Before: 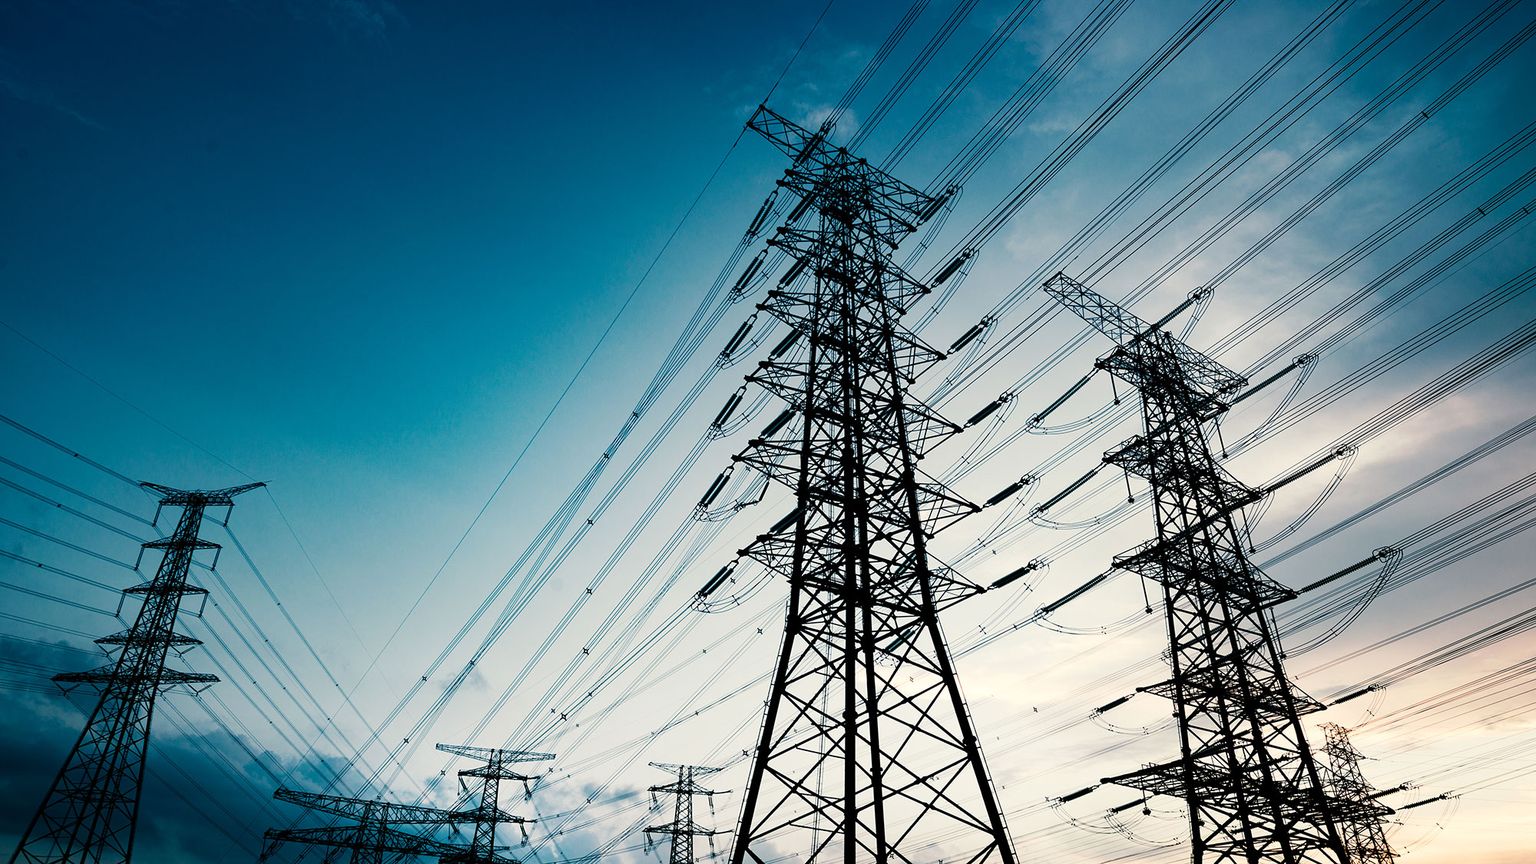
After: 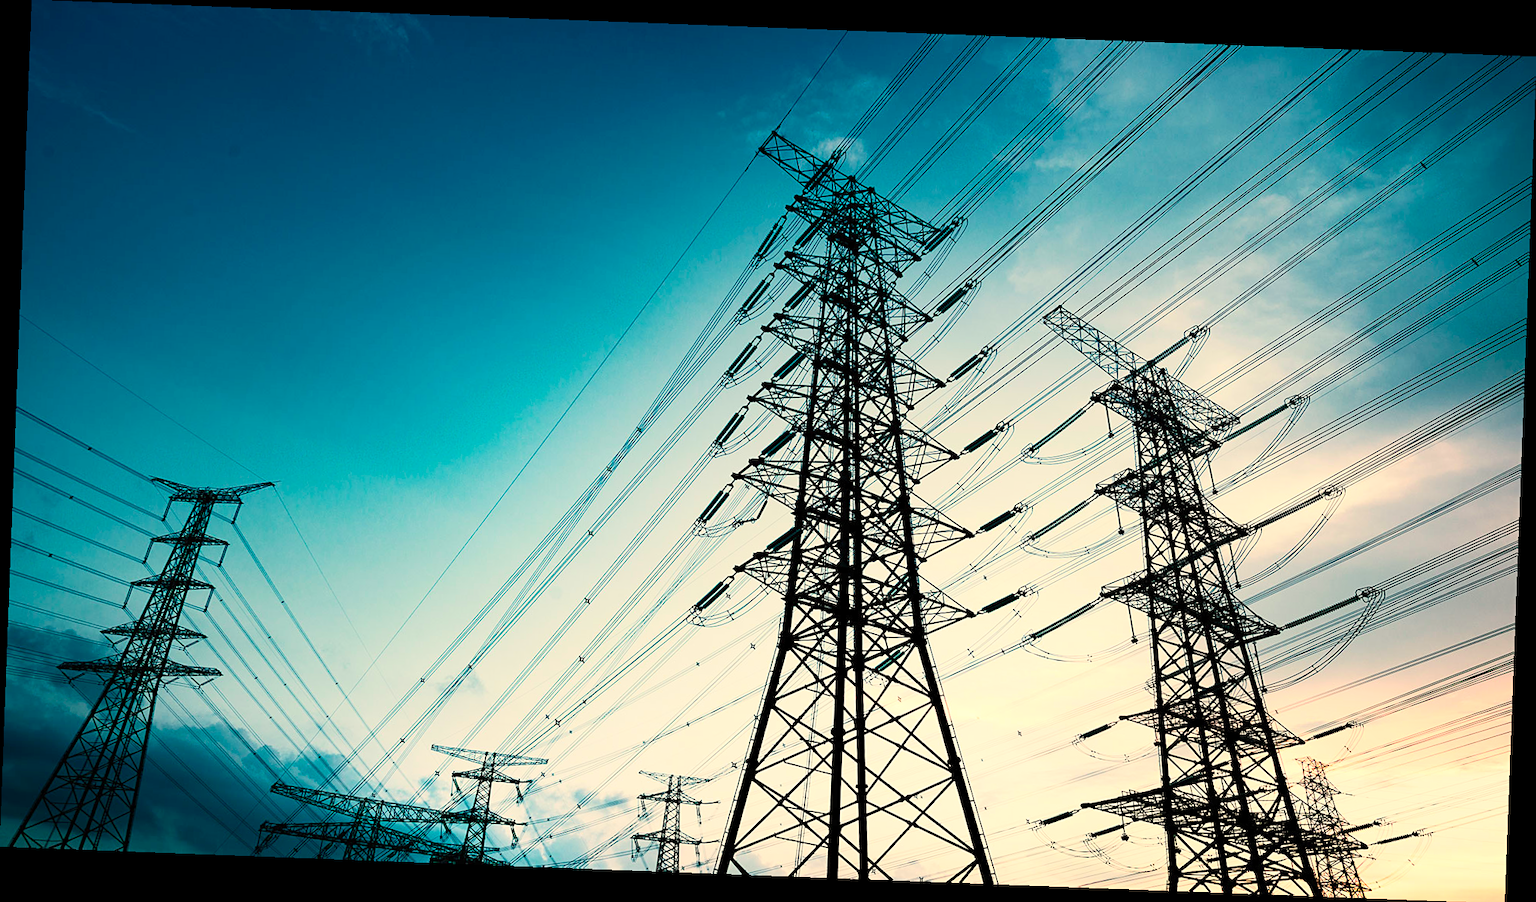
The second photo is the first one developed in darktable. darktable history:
rotate and perspective: rotation 2.17°, automatic cropping off
white balance: red 1.045, blue 0.932
sharpen: amount 0.2
contrast brightness saturation: contrast 0.2, brightness 0.16, saturation 0.22
color calibration: output R [0.946, 0.065, -0.013, 0], output G [-0.246, 1.264, -0.017, 0], output B [0.046, -0.098, 1.05, 0], illuminant custom, x 0.344, y 0.359, temperature 5045.54 K
